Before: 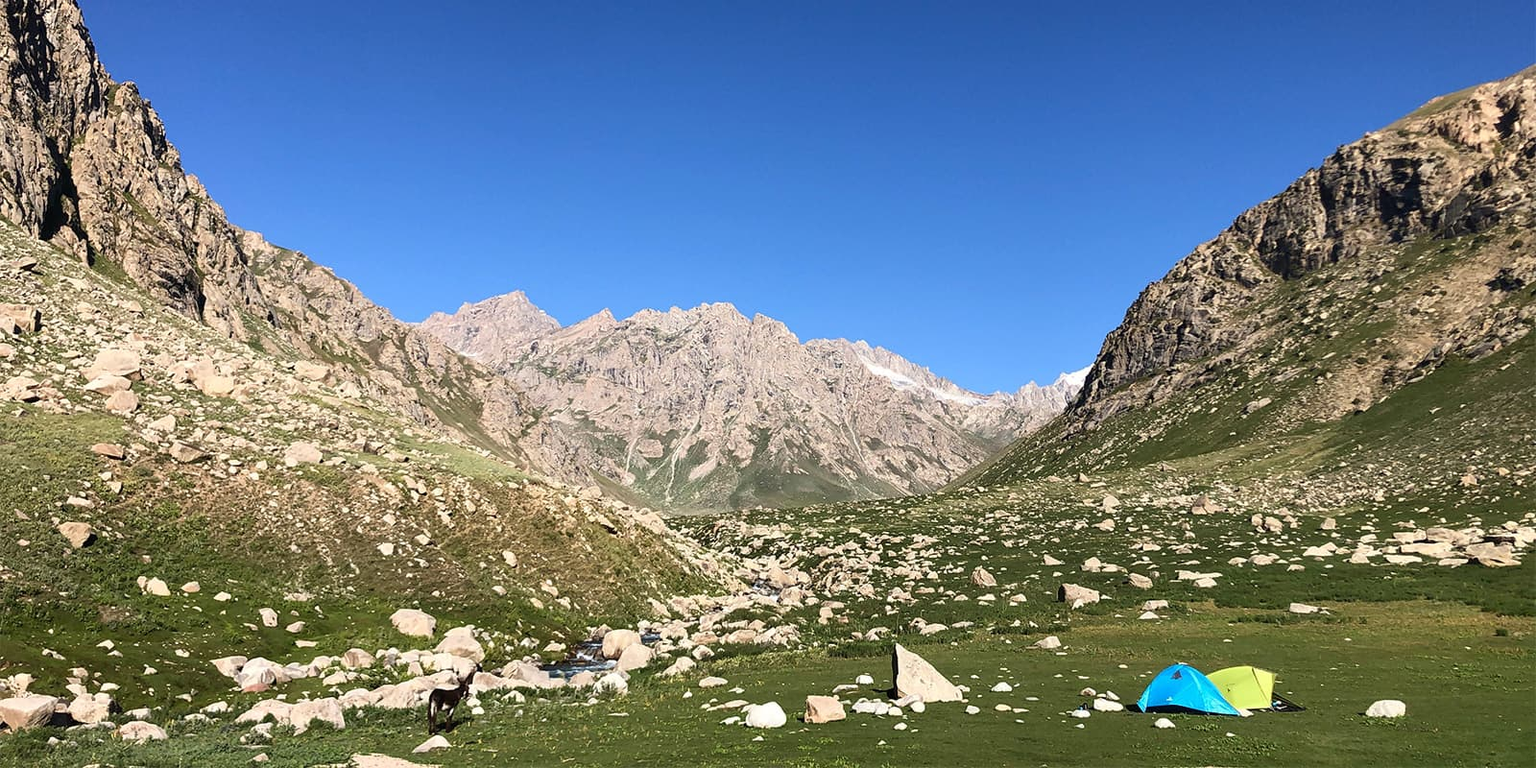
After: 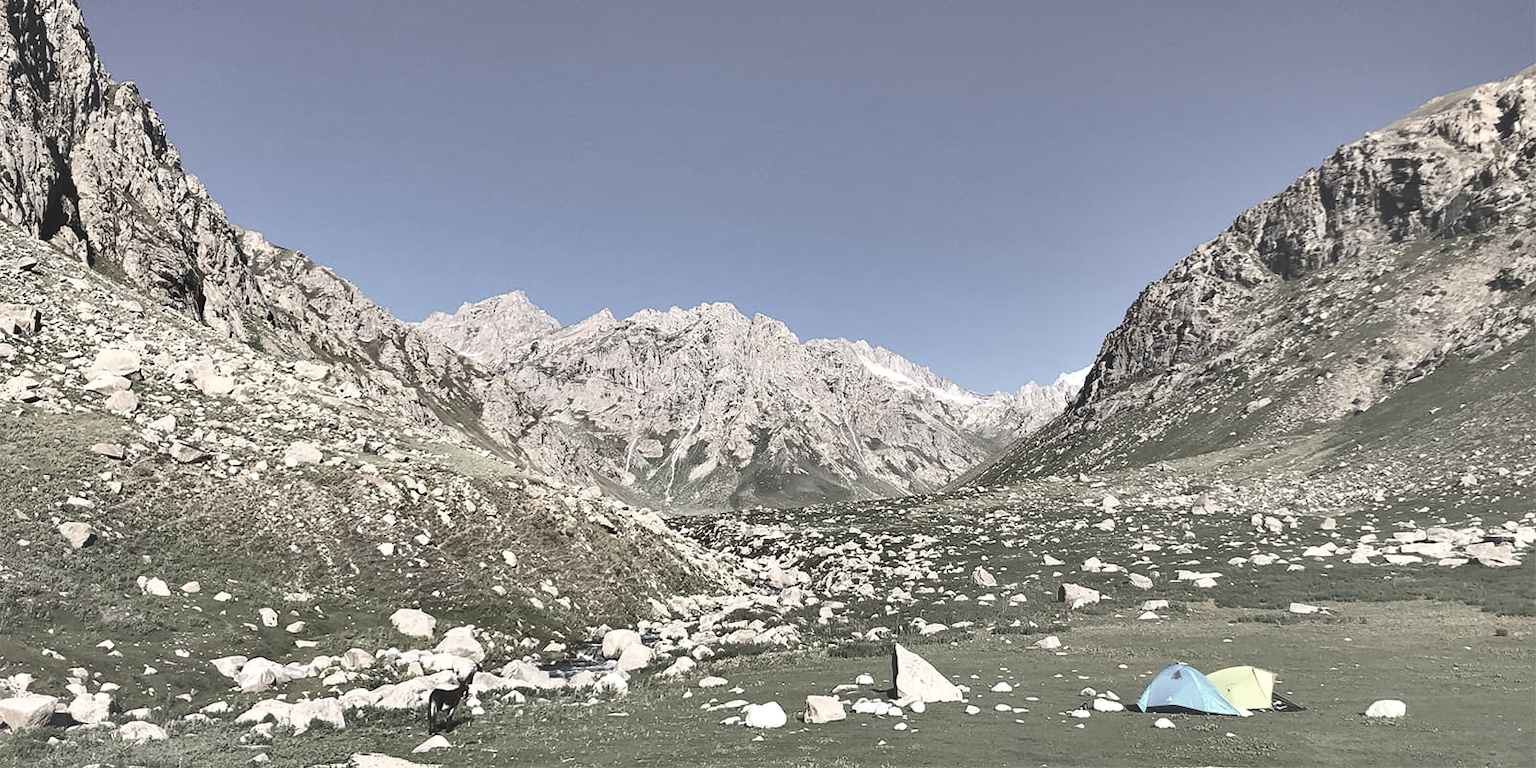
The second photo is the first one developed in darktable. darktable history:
shadows and highlights: shadows 24.13, highlights -77.02, soften with gaussian
exposure: black level correction 0, exposure 0.952 EV, compensate highlight preservation false
contrast brightness saturation: contrast -0.31, brightness 0.749, saturation -0.791
